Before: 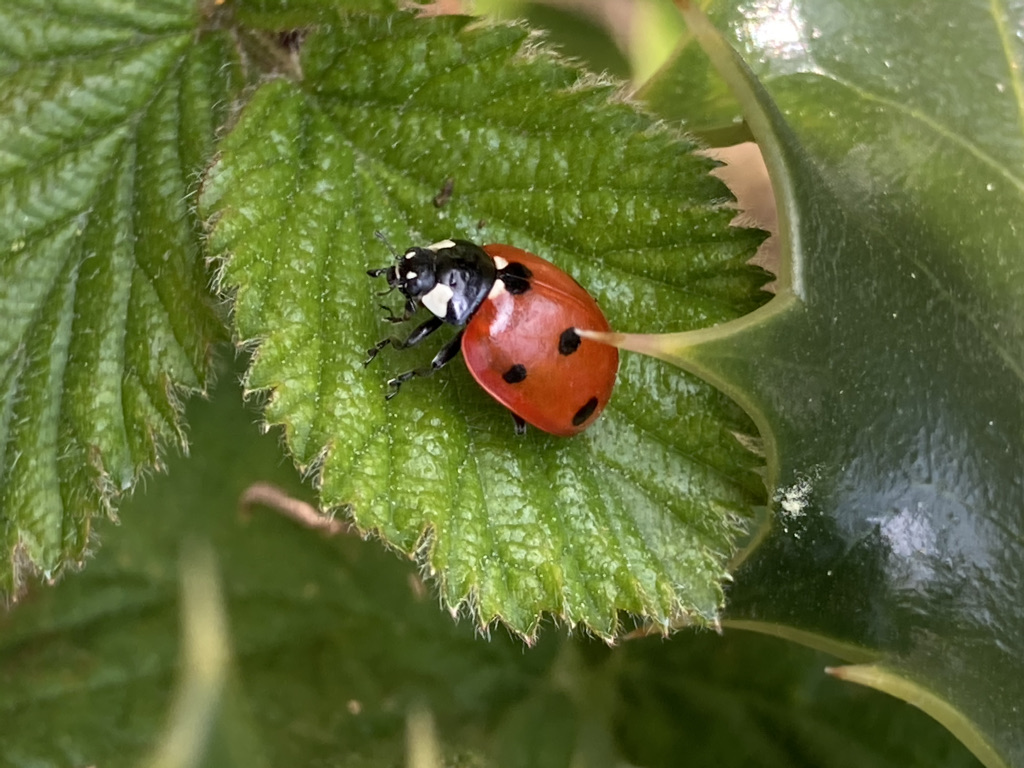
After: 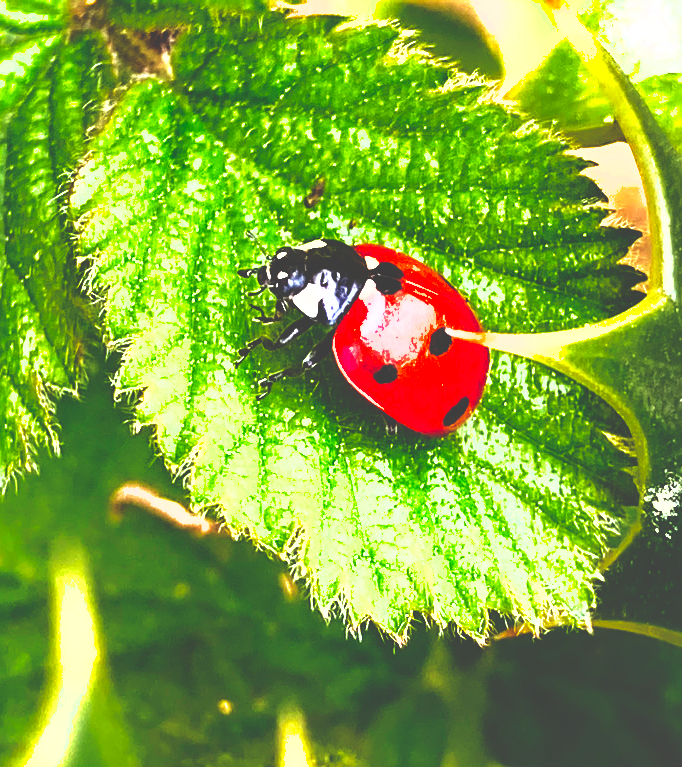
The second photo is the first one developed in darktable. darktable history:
white balance: emerald 1
crop and rotate: left 12.673%, right 20.66%
base curve: curves: ch0 [(0, 0.036) (0.083, 0.04) (0.804, 1)], preserve colors none
exposure: black level correction 0.001, exposure 1.719 EV, compensate exposure bias true, compensate highlight preservation false
shadows and highlights: on, module defaults
rgb curve: curves: ch0 [(0, 0) (0.072, 0.166) (0.217, 0.293) (0.414, 0.42) (1, 1)], compensate middle gray true, preserve colors basic power
sharpen: on, module defaults
